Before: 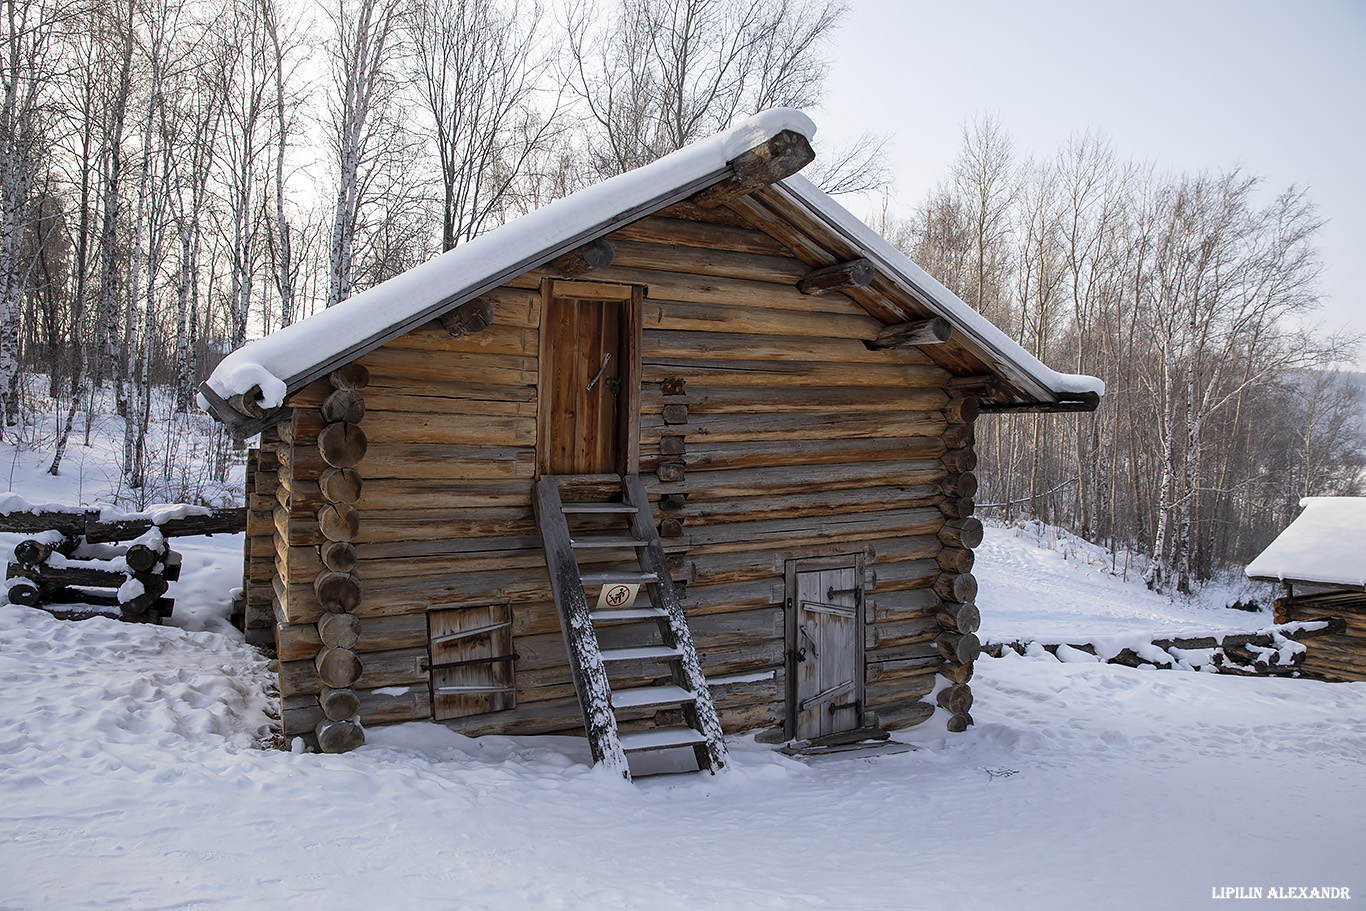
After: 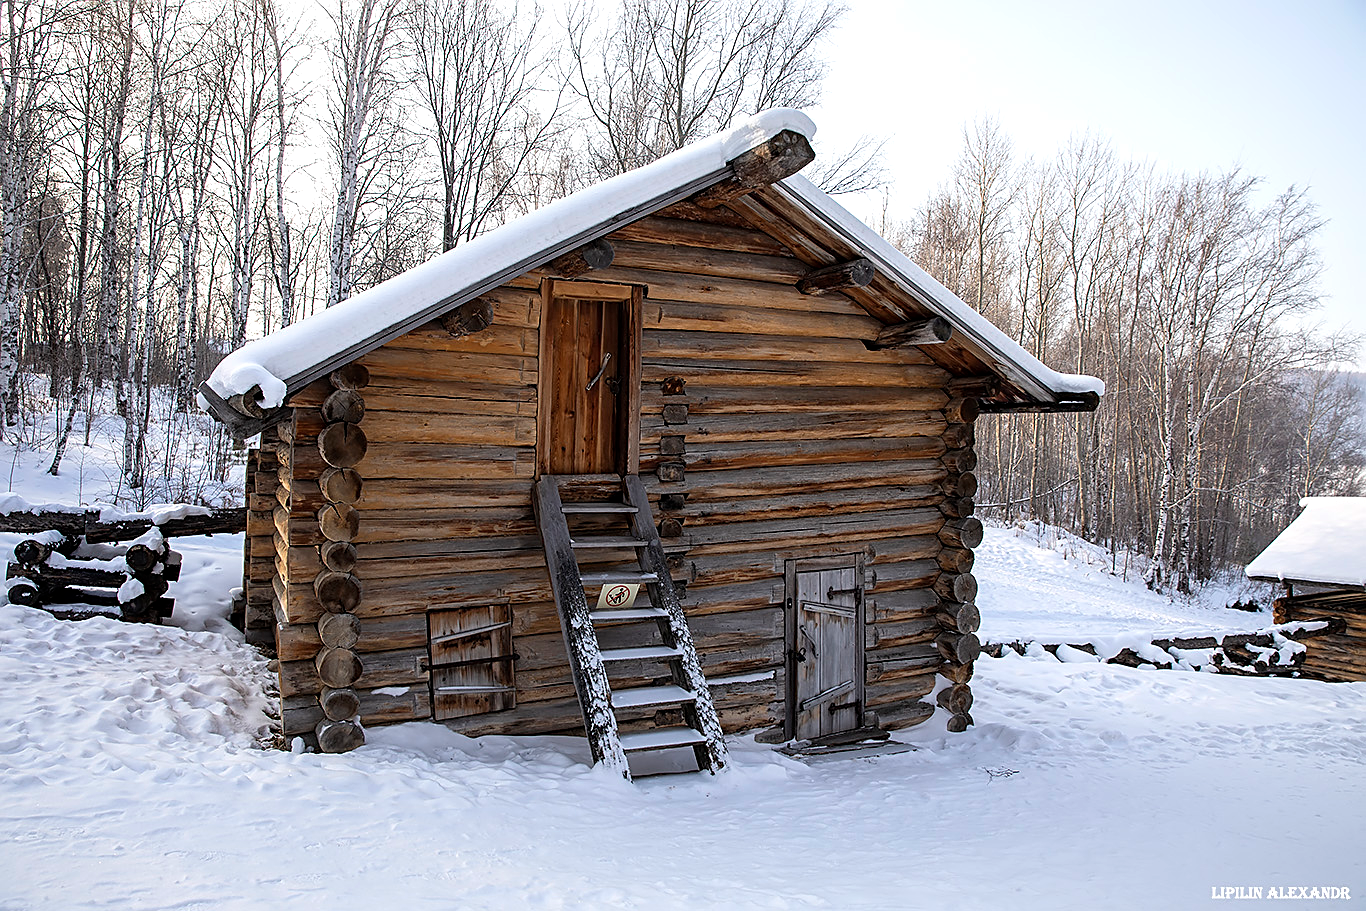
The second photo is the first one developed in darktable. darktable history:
sharpen: on, module defaults
tone equalizer: -8 EV -0.407 EV, -7 EV -0.405 EV, -6 EV -0.327 EV, -5 EV -0.25 EV, -3 EV 0.187 EV, -2 EV 0.352 EV, -1 EV 0.396 EV, +0 EV 0.412 EV
